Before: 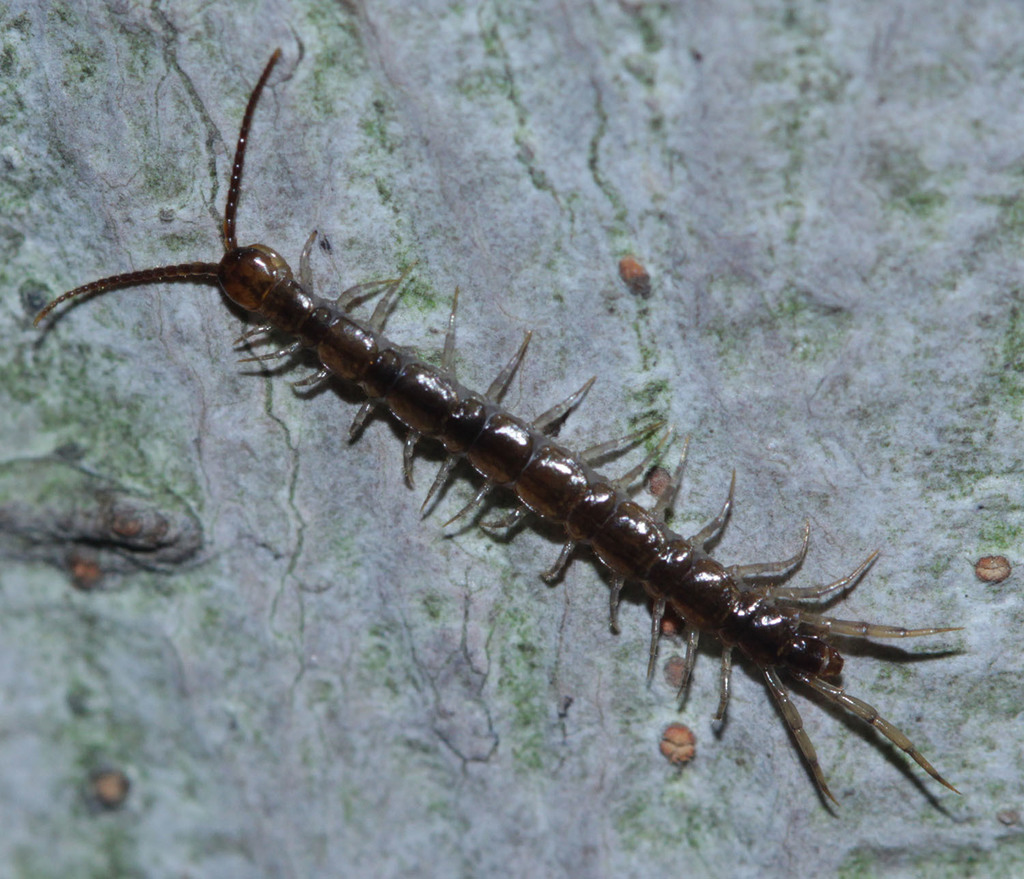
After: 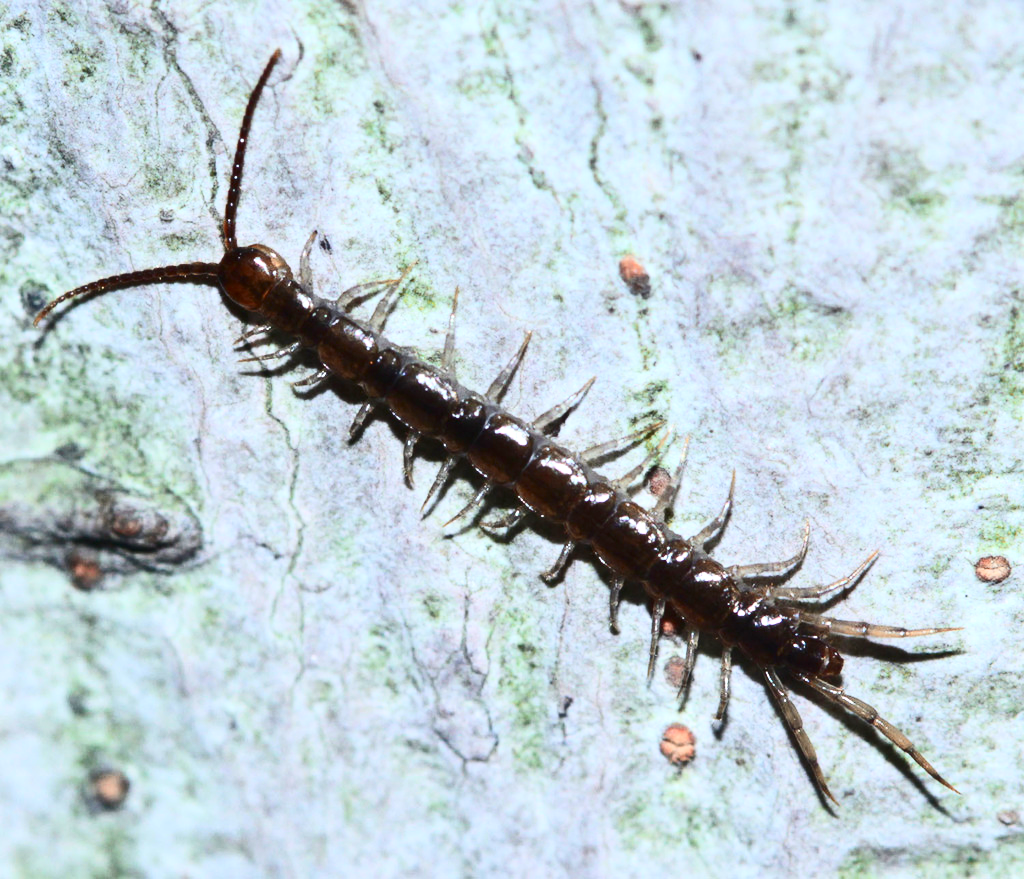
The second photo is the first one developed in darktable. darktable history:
contrast brightness saturation: contrast 0.396, brightness 0.105, saturation 0.213
color zones: curves: ch2 [(0, 0.5) (0.084, 0.497) (0.323, 0.335) (0.4, 0.497) (1, 0.5)]
exposure: black level correction 0, exposure 0.698 EV, compensate highlight preservation false
